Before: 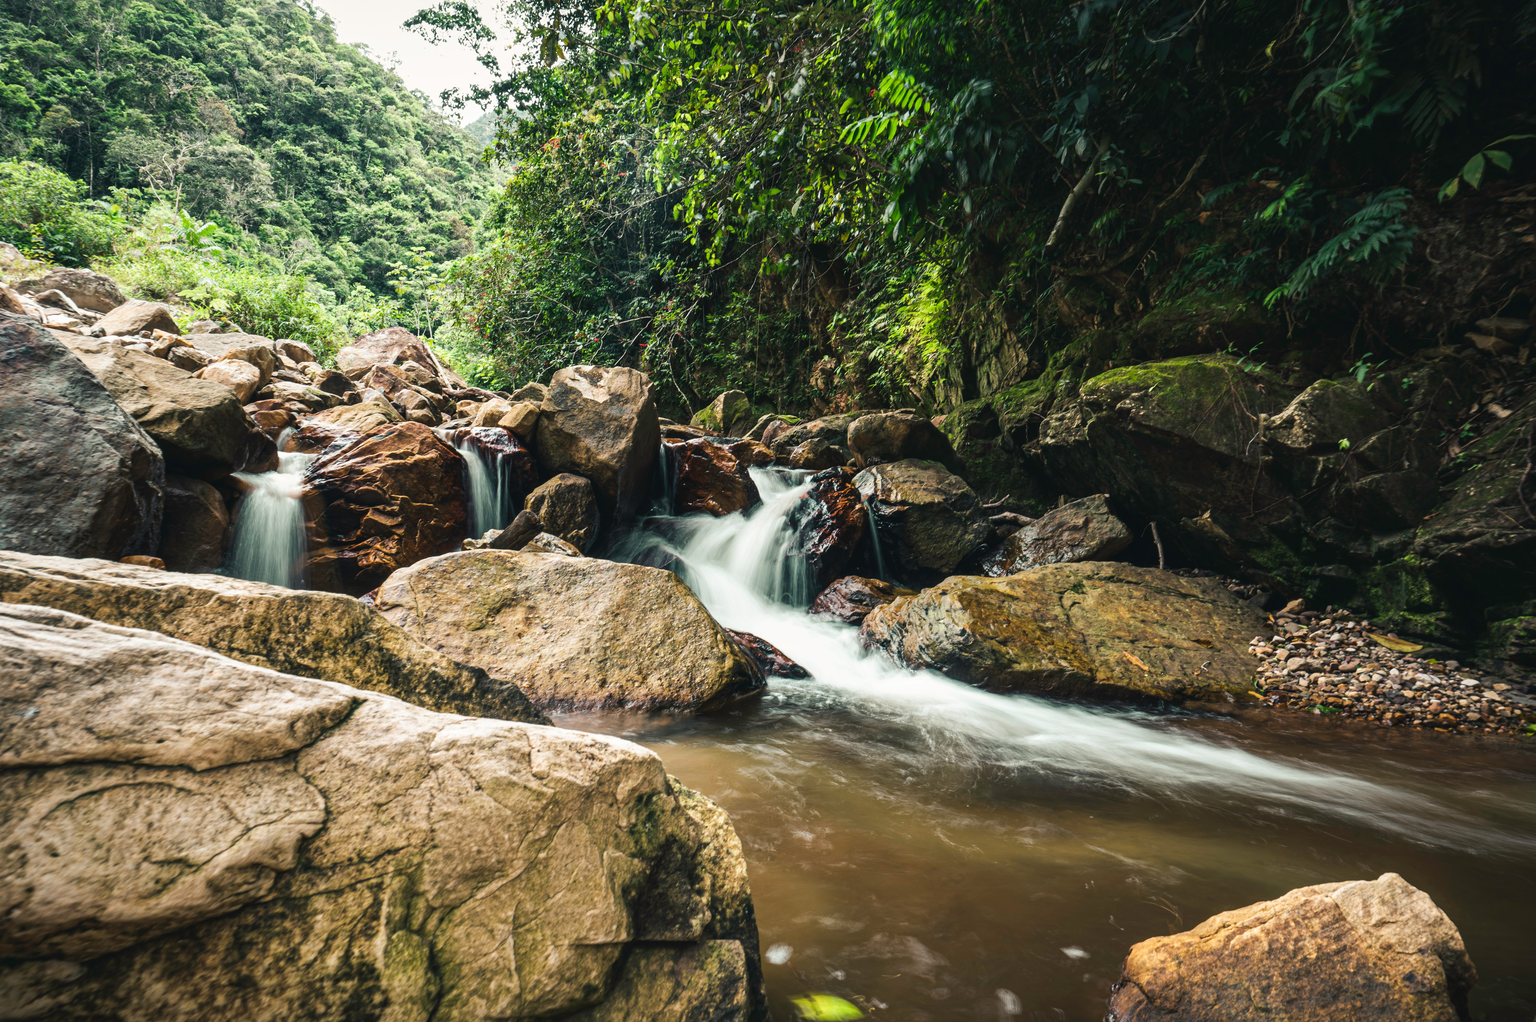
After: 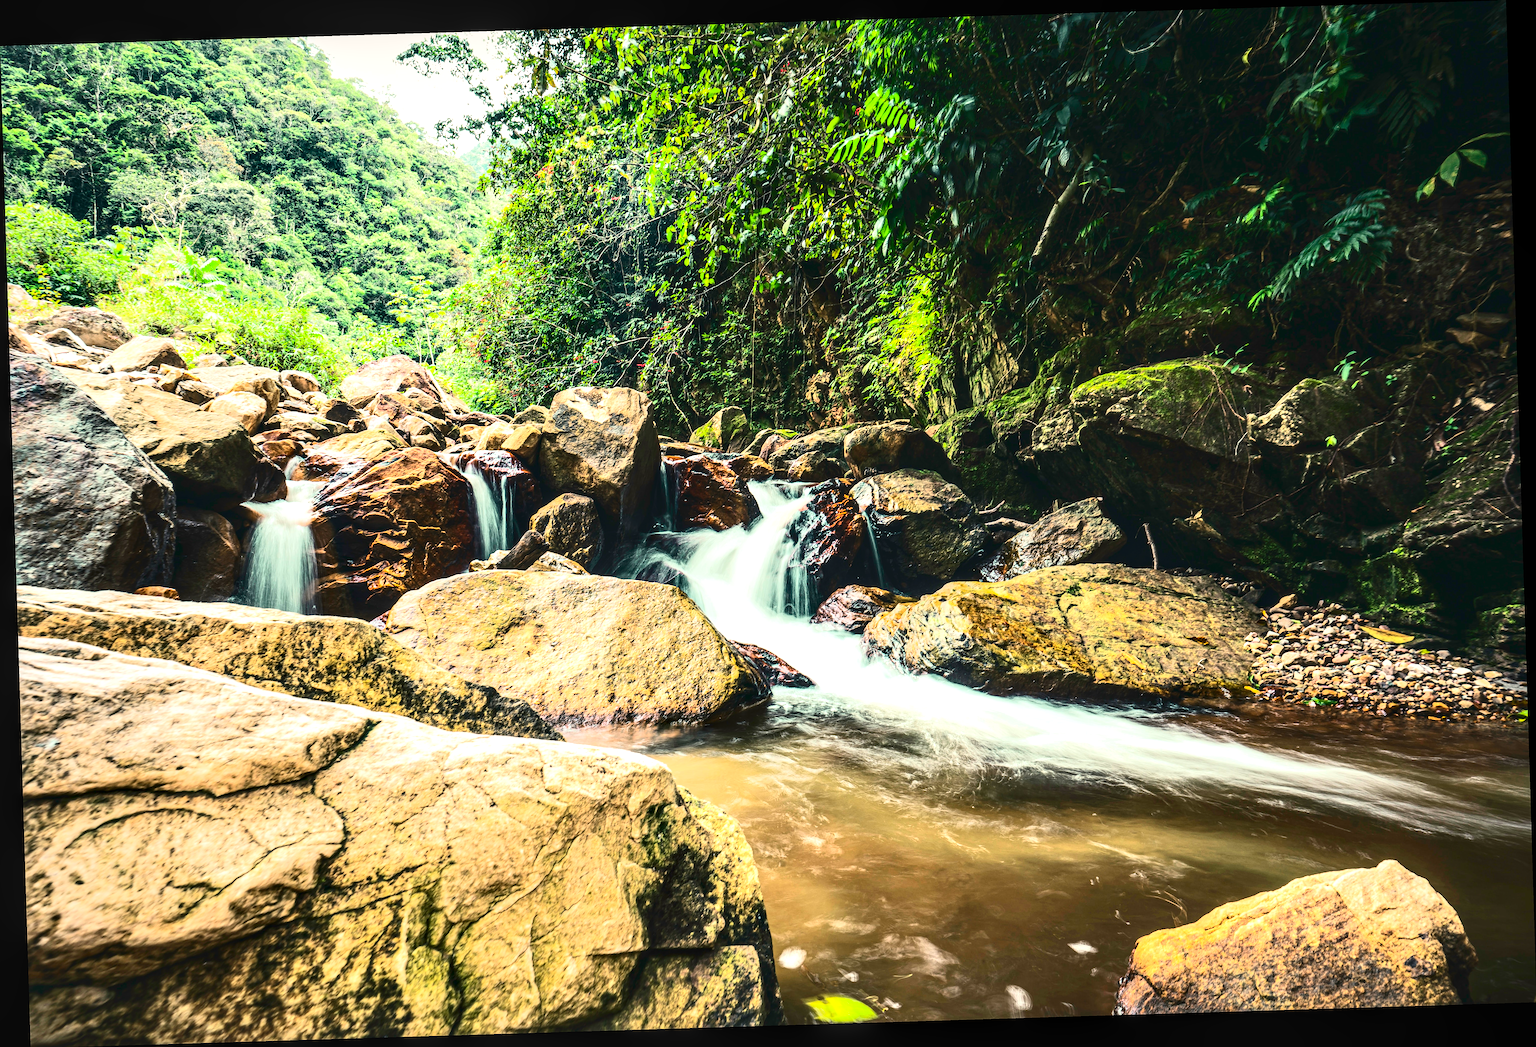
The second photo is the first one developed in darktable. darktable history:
rotate and perspective: rotation -1.75°, automatic cropping off
sharpen: on, module defaults
exposure: exposure 1.15 EV, compensate highlight preservation false
local contrast: on, module defaults
contrast brightness saturation: contrast 0.4, brightness 0.05, saturation 0.25
